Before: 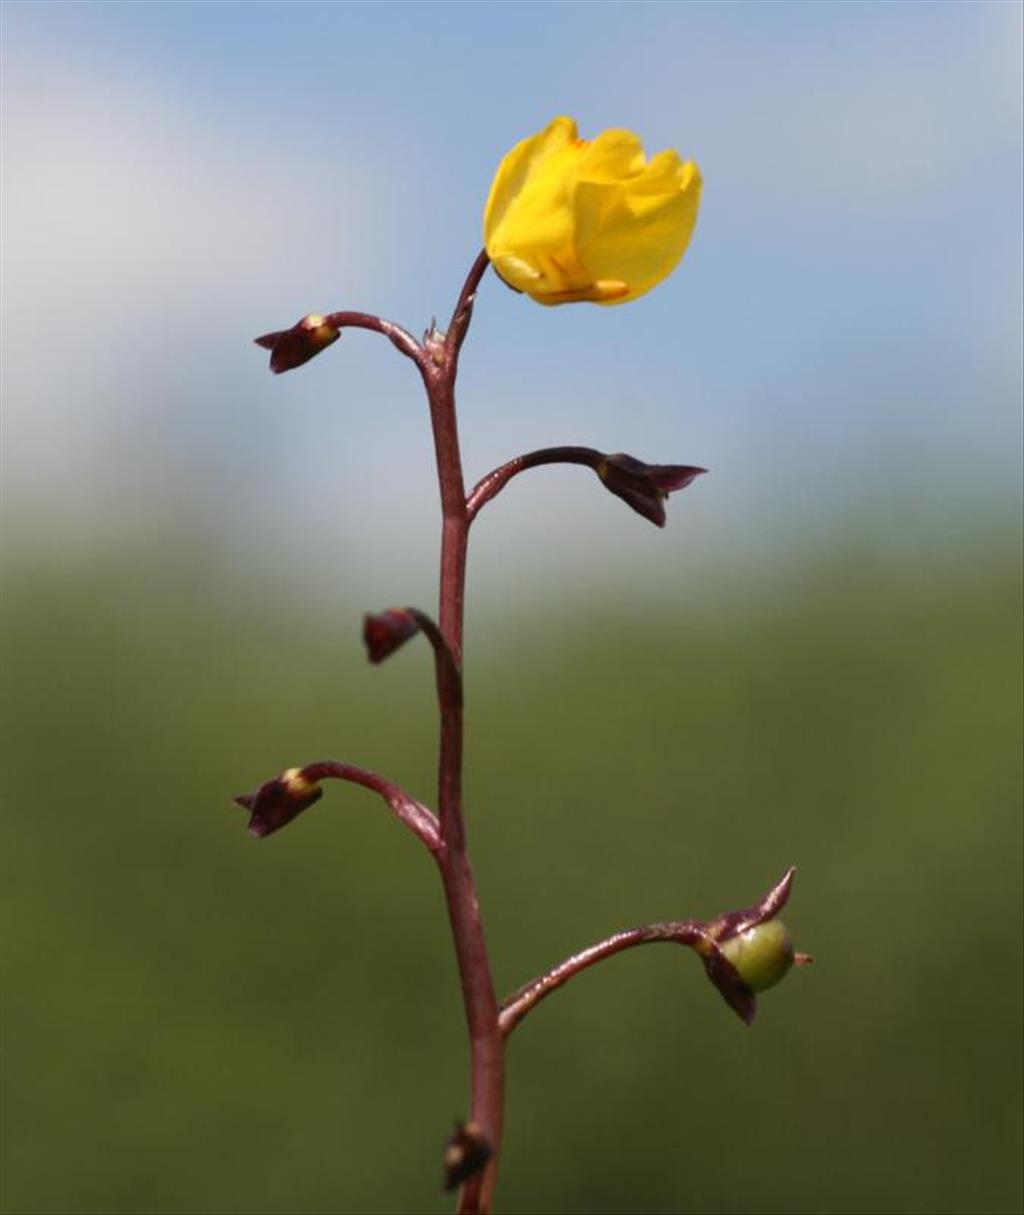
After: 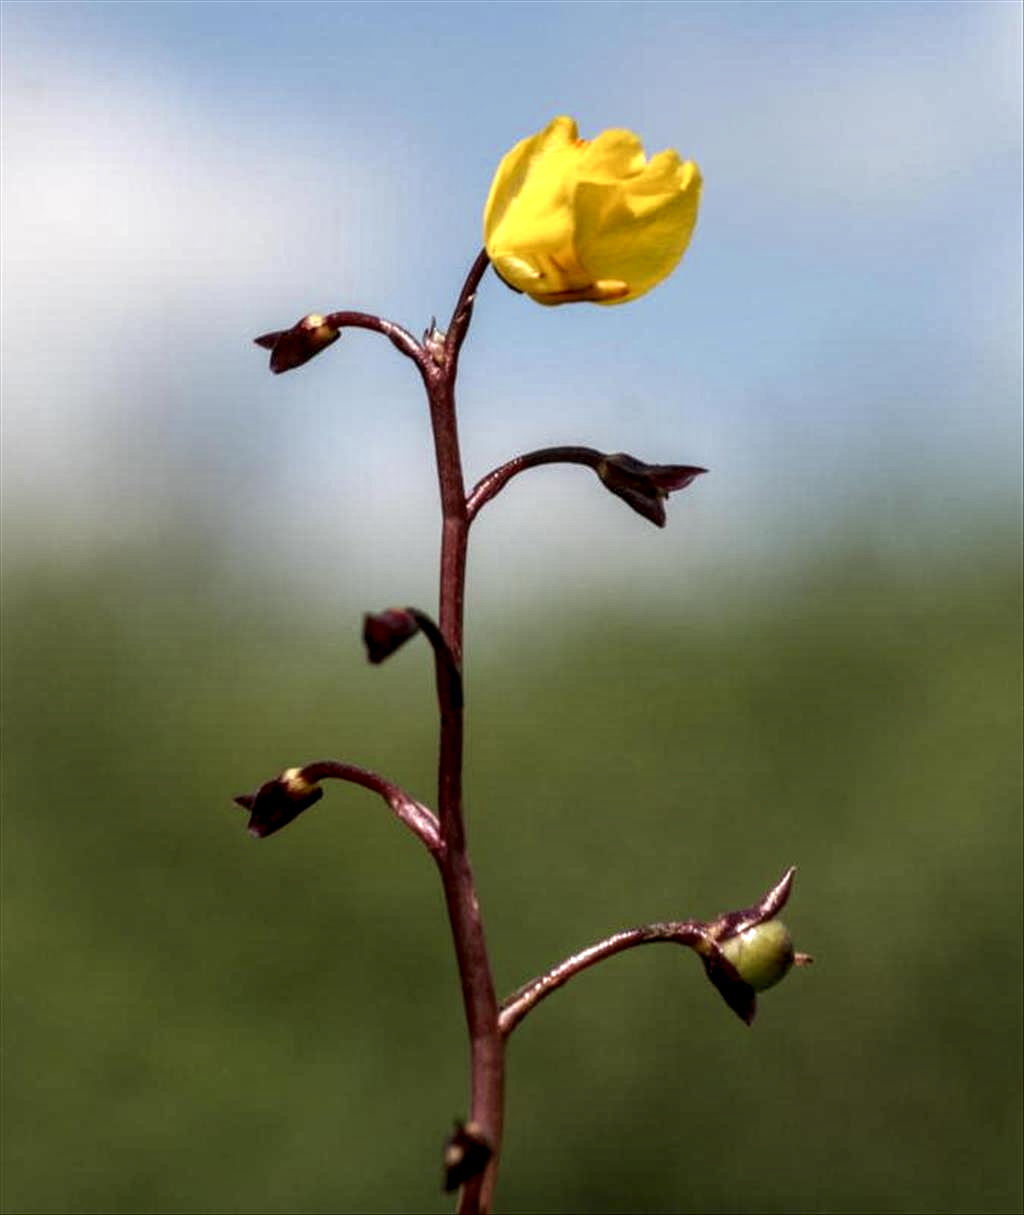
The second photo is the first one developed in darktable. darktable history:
local contrast: highlights 19%, detail 185%
